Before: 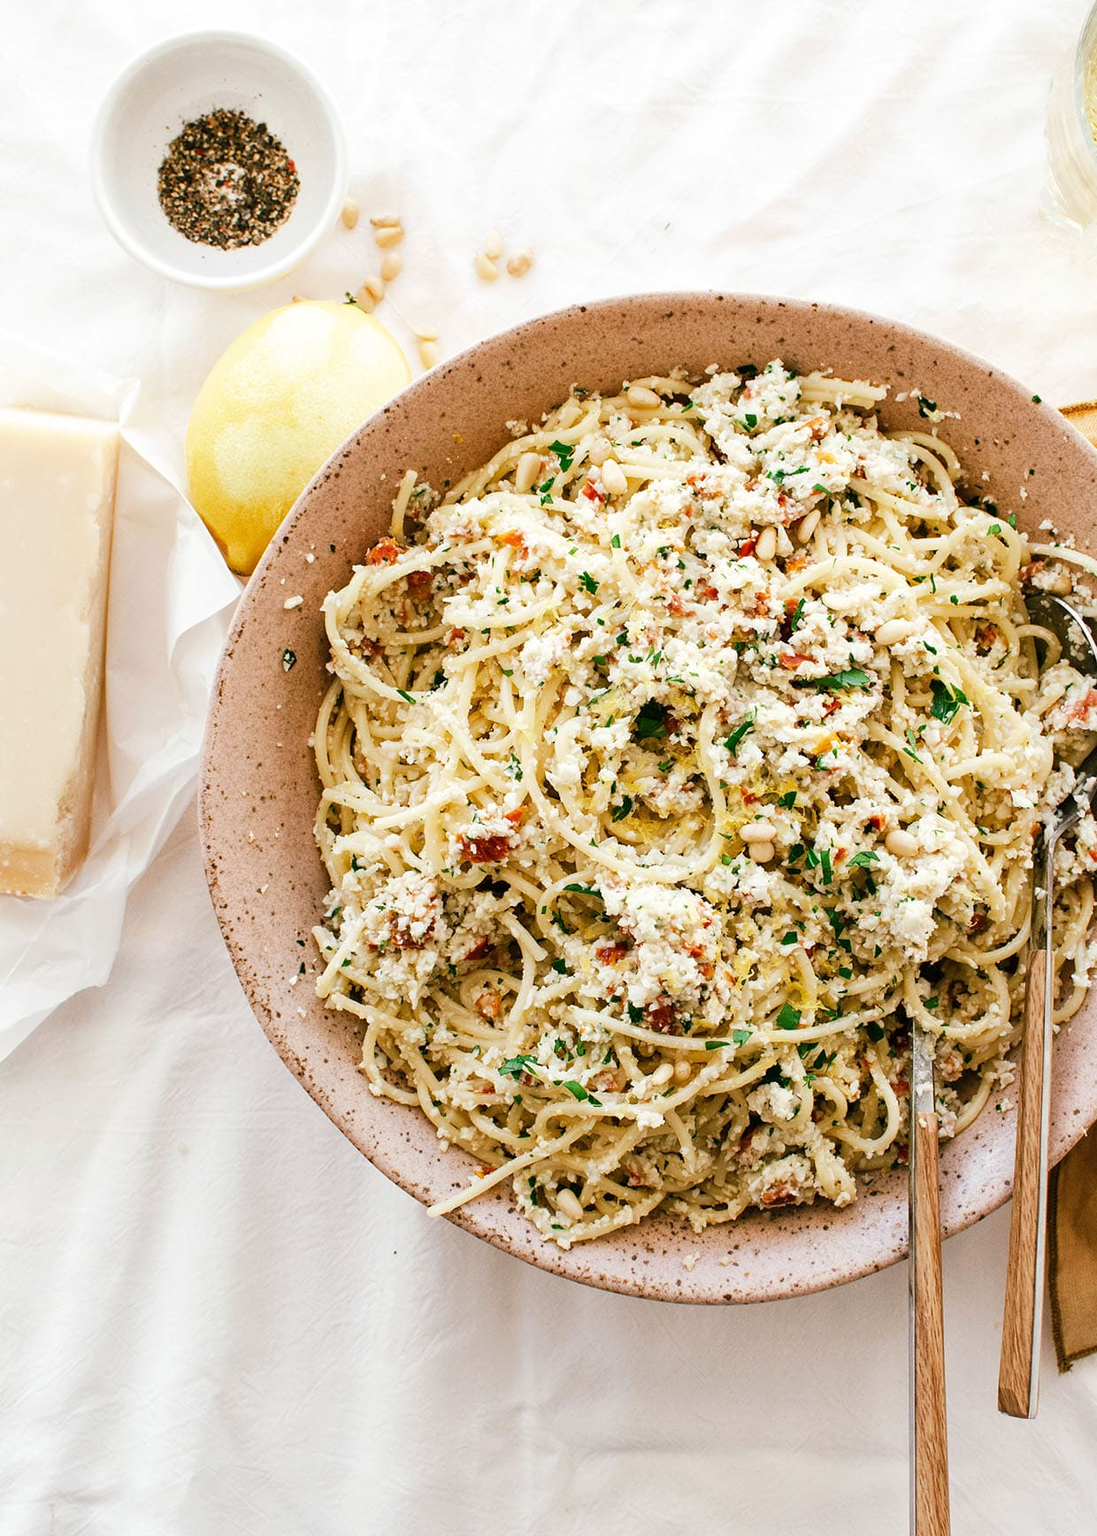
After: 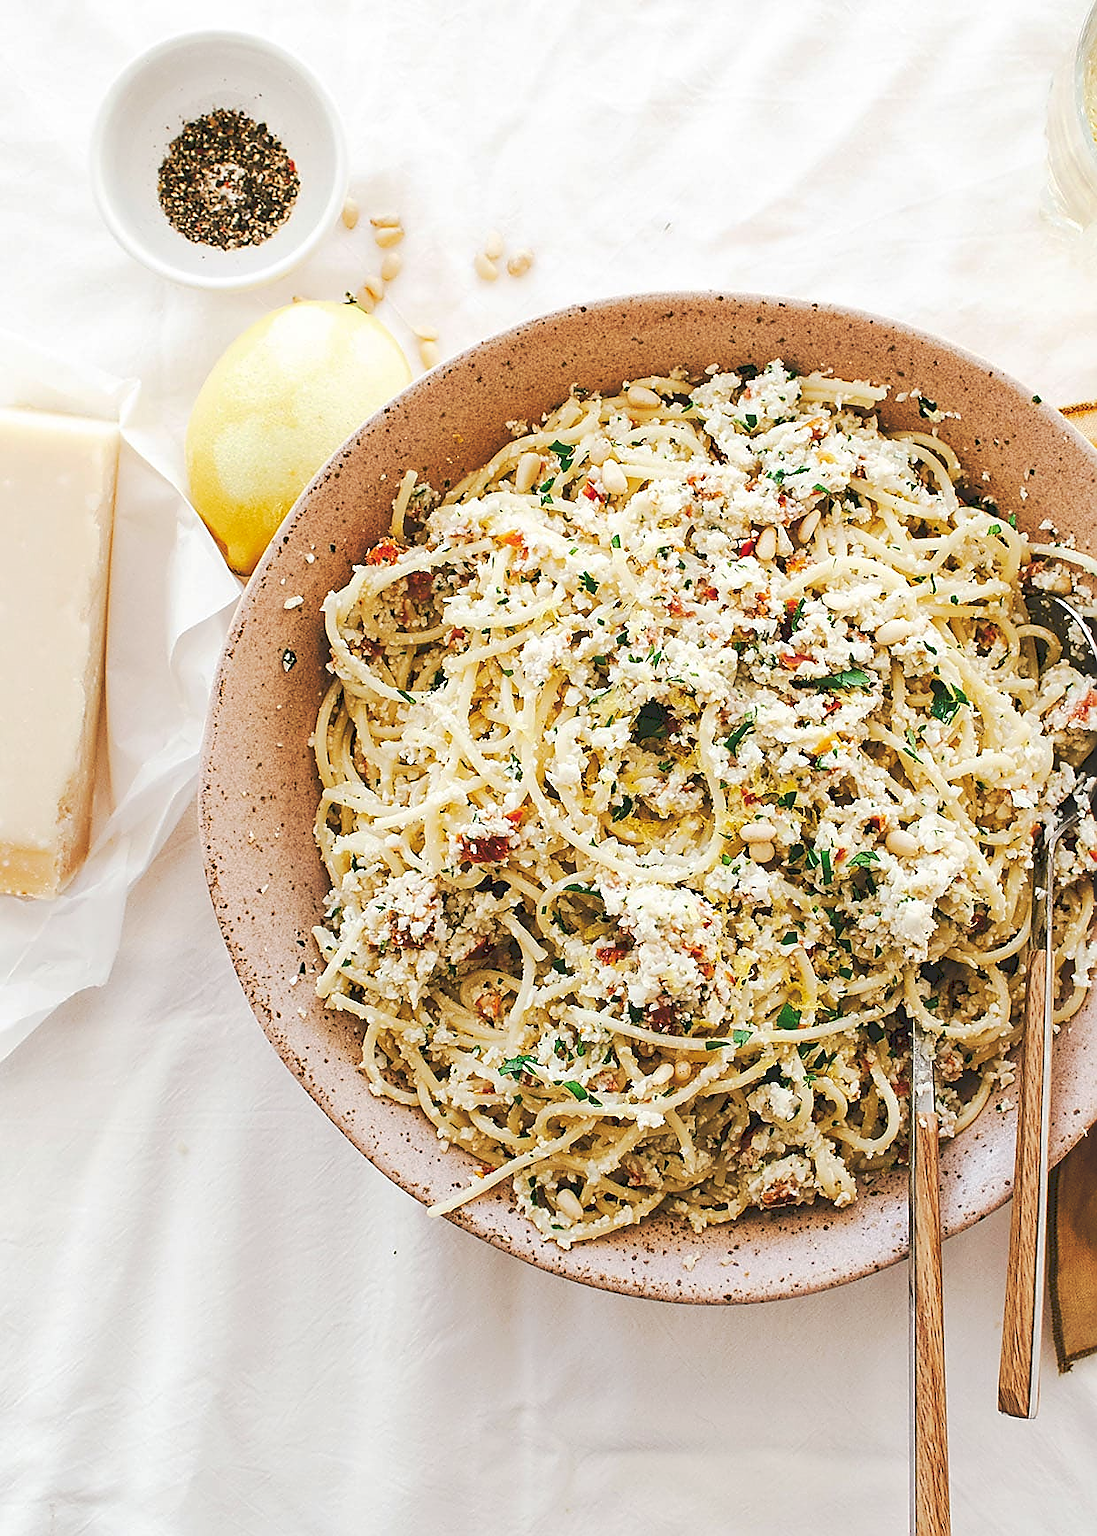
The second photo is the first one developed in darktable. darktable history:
sharpen: radius 1.412, amount 1.235, threshold 0.802
tone curve: curves: ch0 [(0, 0) (0.003, 0.156) (0.011, 0.156) (0.025, 0.157) (0.044, 0.164) (0.069, 0.172) (0.1, 0.181) (0.136, 0.191) (0.177, 0.214) (0.224, 0.245) (0.277, 0.285) (0.335, 0.333) (0.399, 0.387) (0.468, 0.471) (0.543, 0.556) (0.623, 0.648) (0.709, 0.734) (0.801, 0.809) (0.898, 0.891) (1, 1)], preserve colors none
